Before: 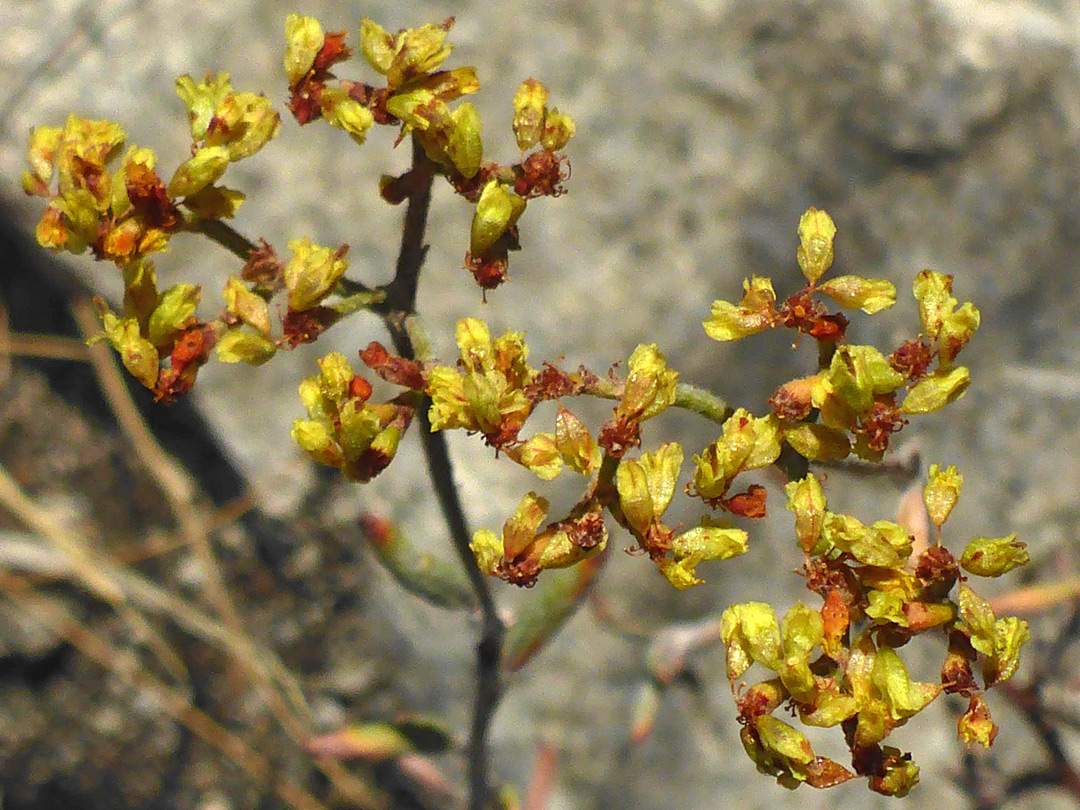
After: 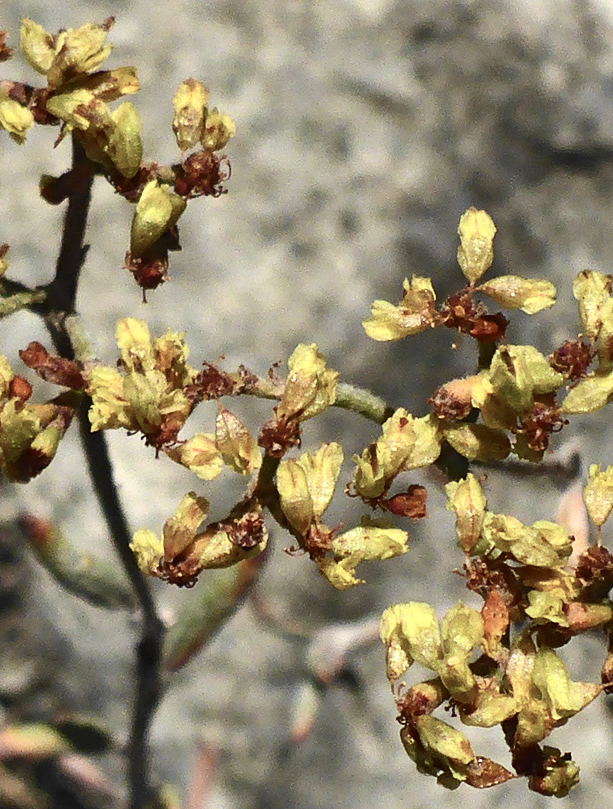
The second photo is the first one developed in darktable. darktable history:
crop: left 31.566%, top 0.023%, right 11.616%
shadows and highlights: shadows 36.35, highlights -27.21, soften with gaussian
contrast brightness saturation: contrast 0.251, saturation -0.325
